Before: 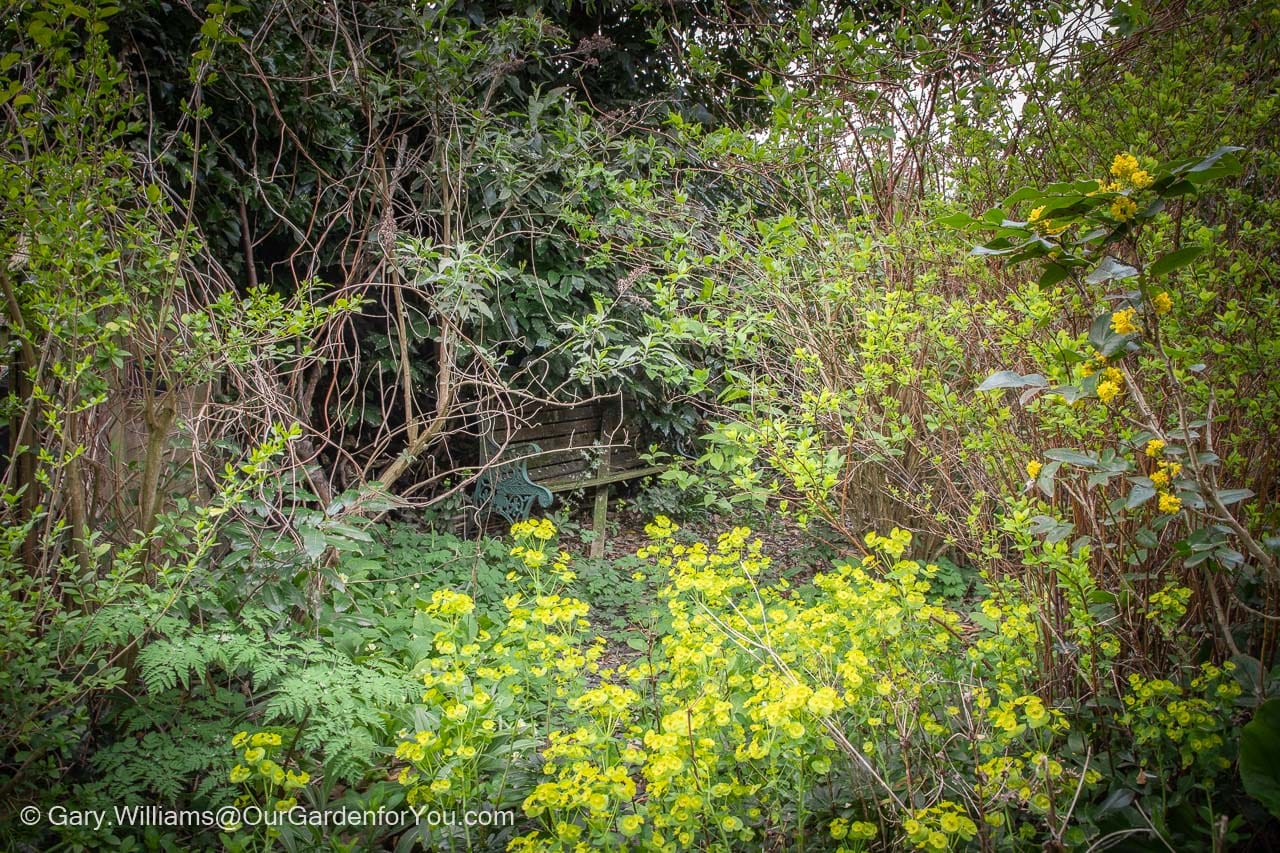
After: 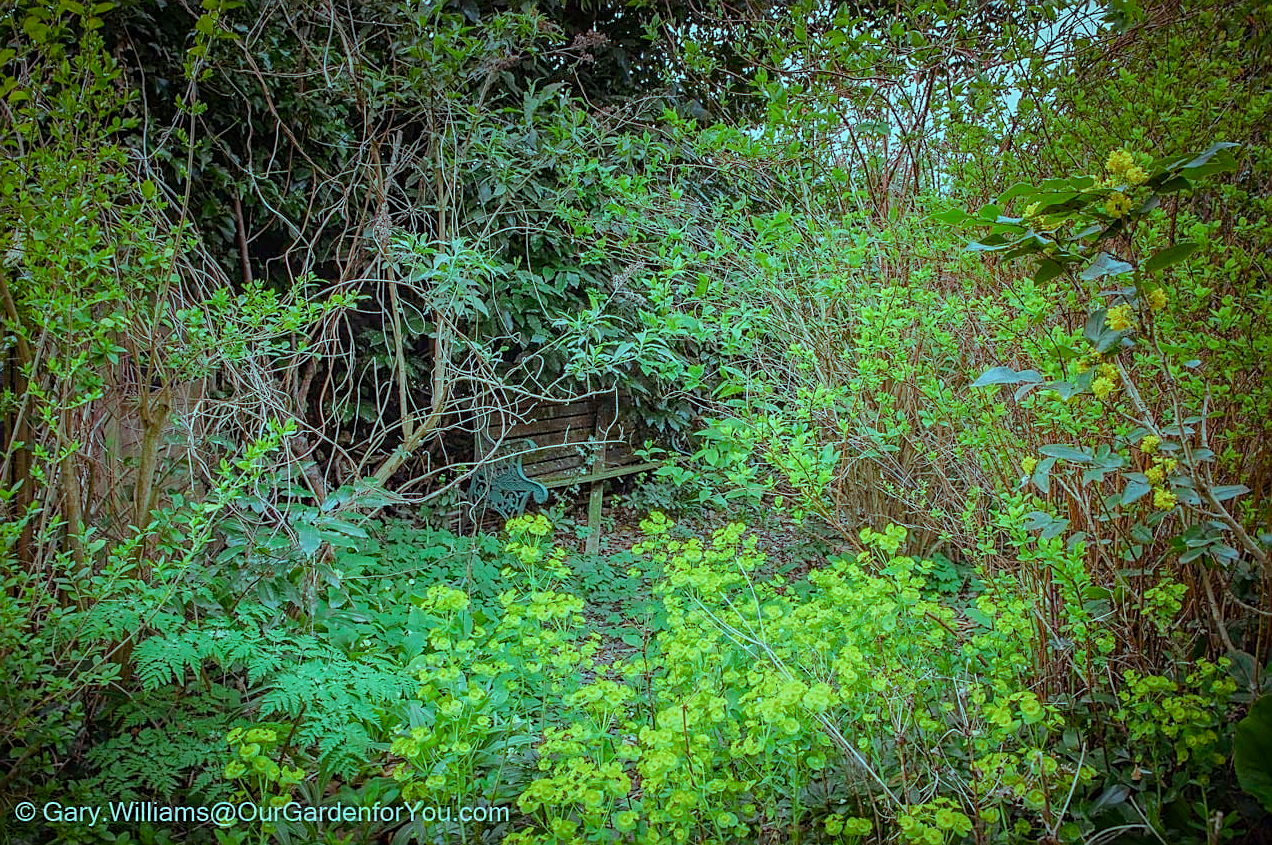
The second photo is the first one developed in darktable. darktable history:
color balance rgb: highlights gain › luminance -32.911%, highlights gain › chroma 5.694%, highlights gain › hue 216.18°, perceptual saturation grading › global saturation 15.486%, perceptual saturation grading › highlights -19.335%, perceptual saturation grading › shadows 20.422%, perceptual brilliance grading › mid-tones 9.237%, perceptual brilliance grading › shadows 14.234%
sharpen: on, module defaults
crop: left 0.42%, top 0.503%, right 0.168%, bottom 0.39%
haze removal: compatibility mode true, adaptive false
